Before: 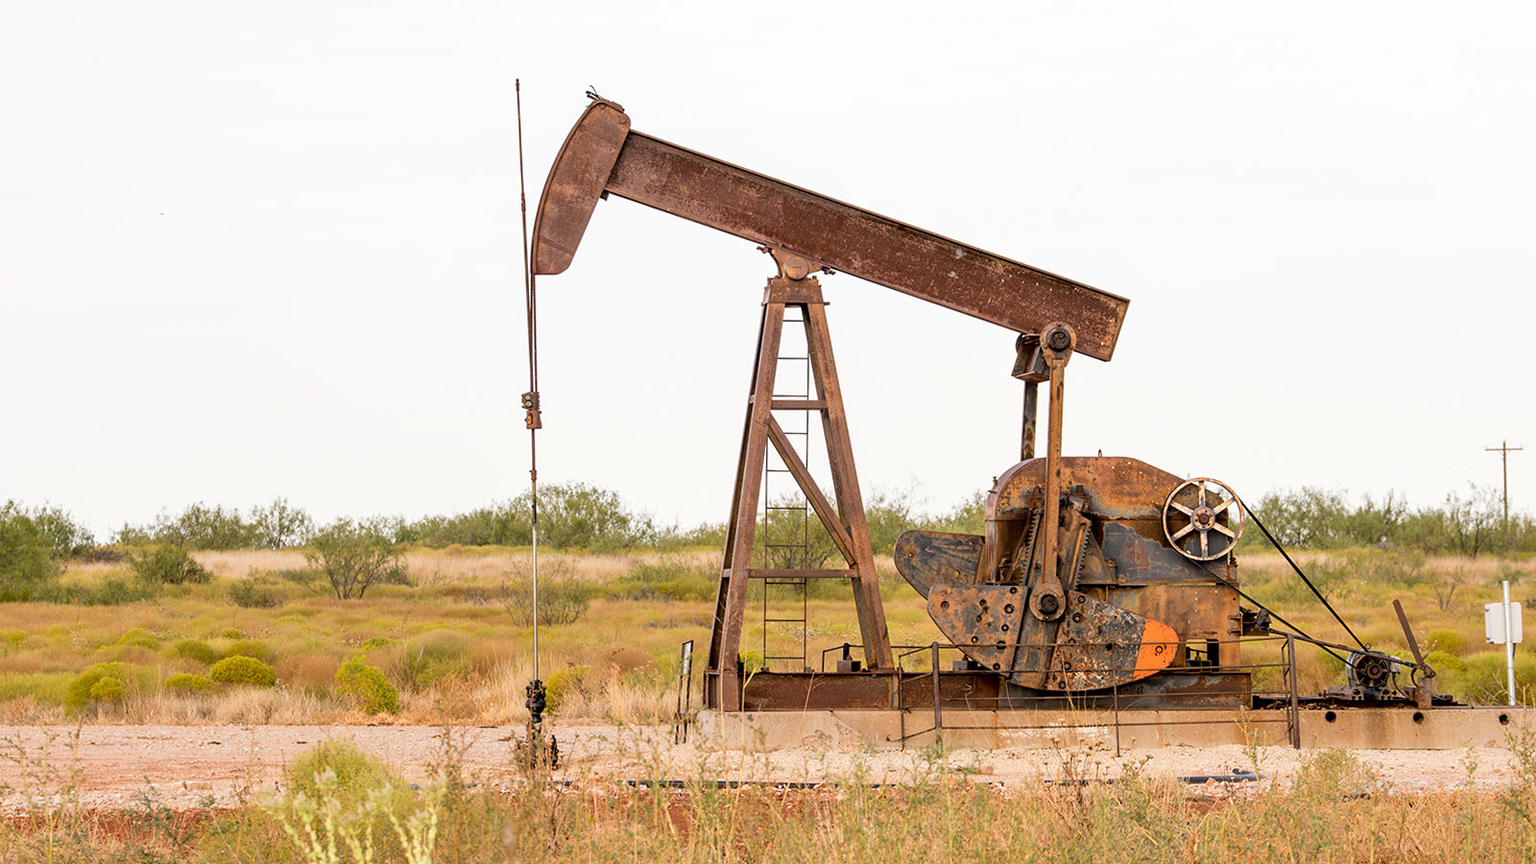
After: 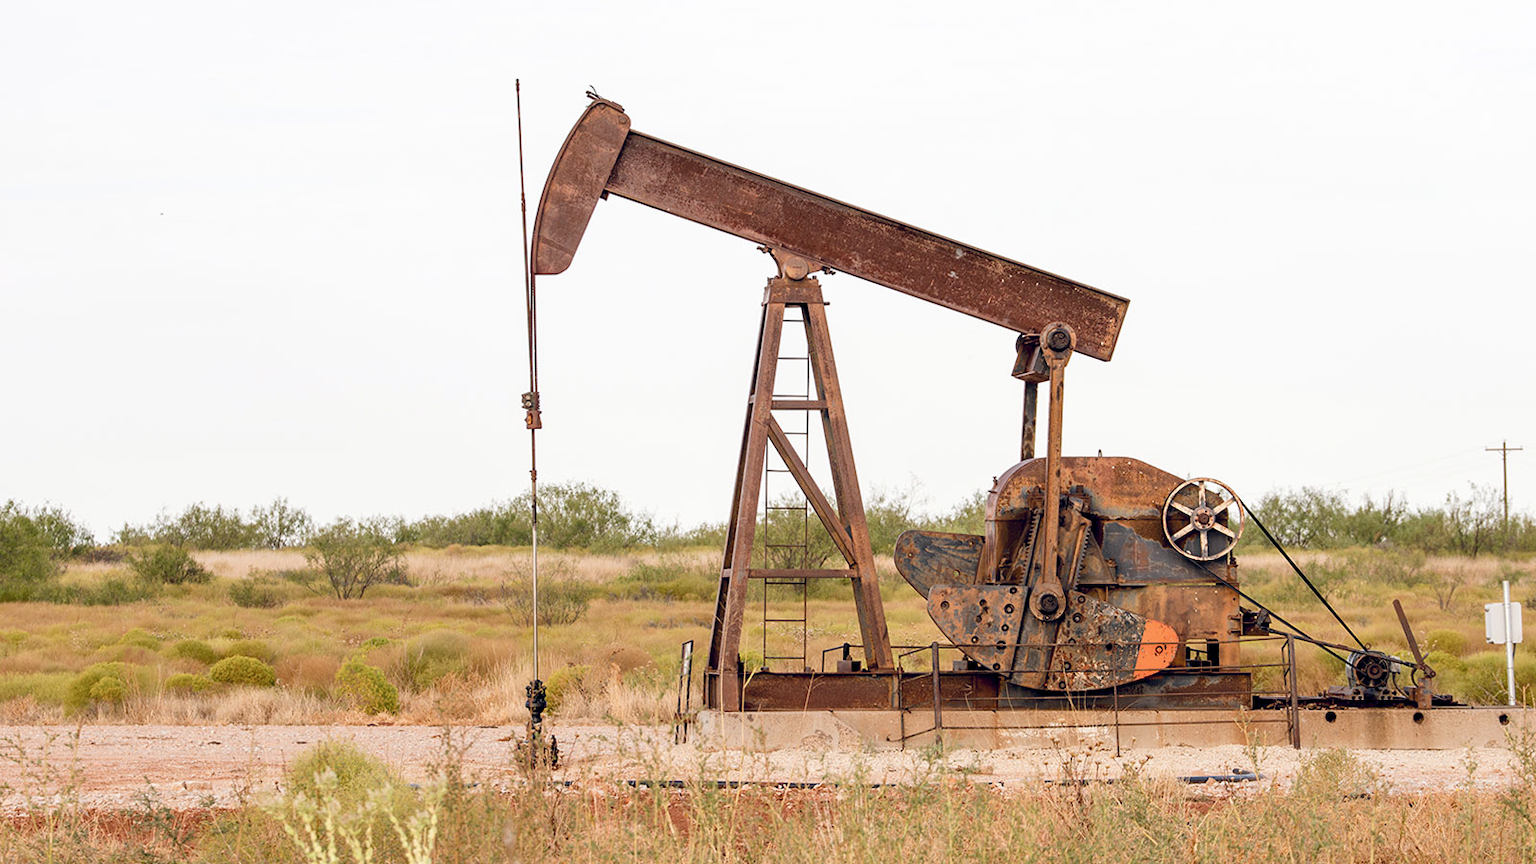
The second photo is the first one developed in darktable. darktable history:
color balance rgb: global offset › chroma 0.1%, global offset › hue 251.31°, perceptual saturation grading › global saturation 0.103%, perceptual saturation grading › highlights -19.981%, perceptual saturation grading › shadows 19.813%
